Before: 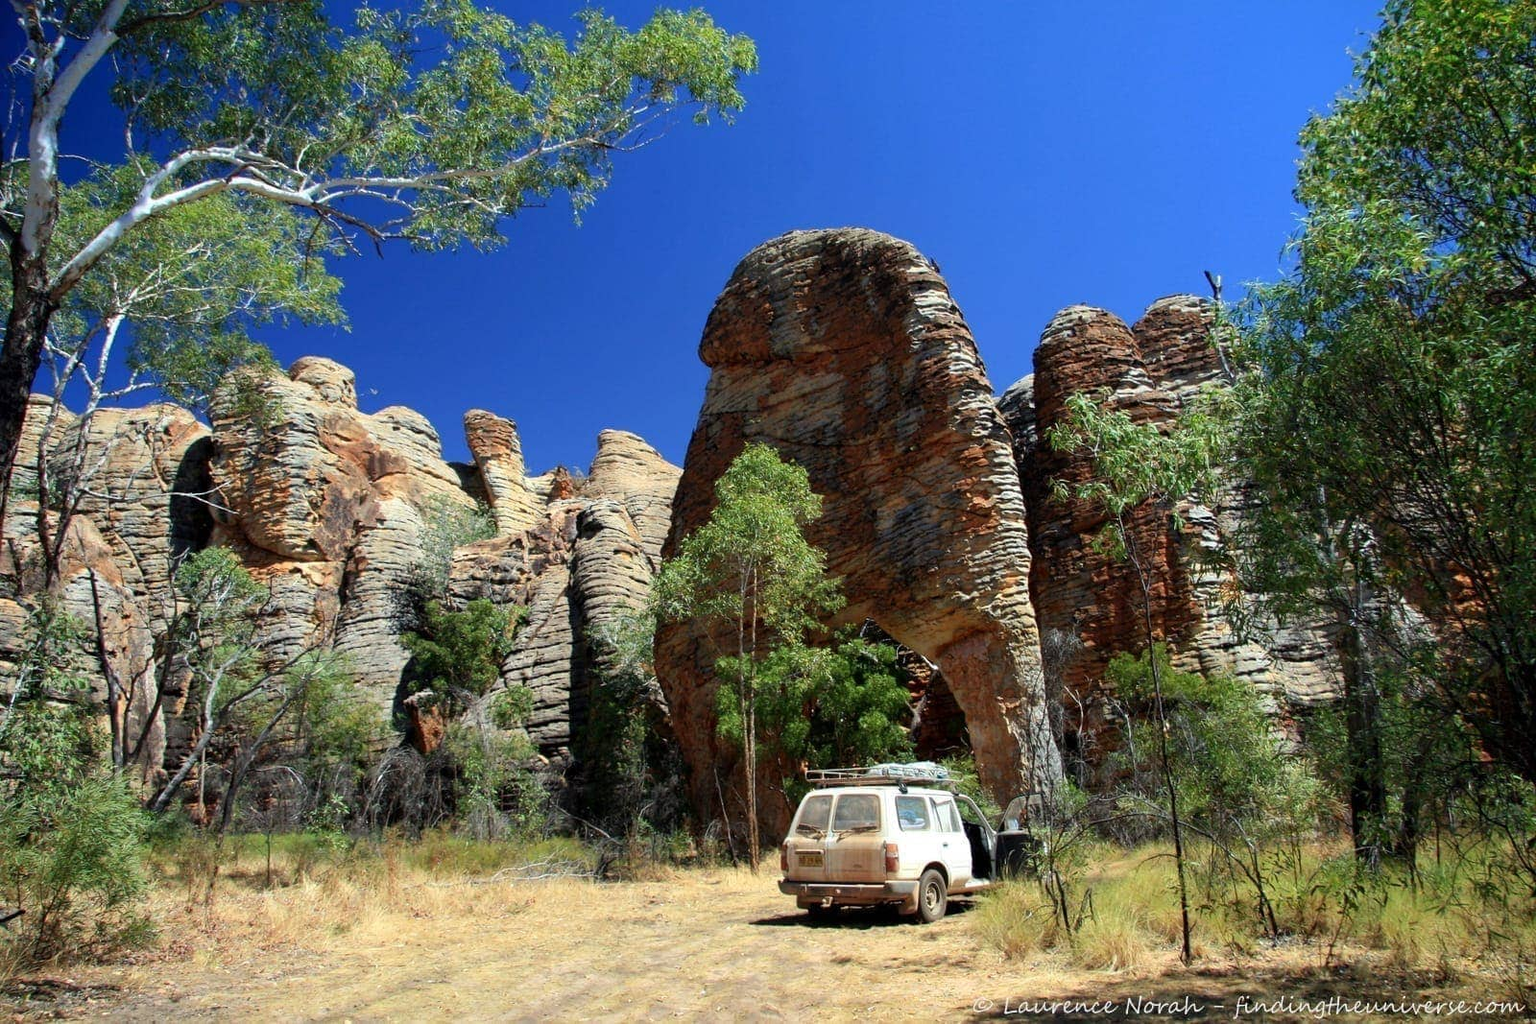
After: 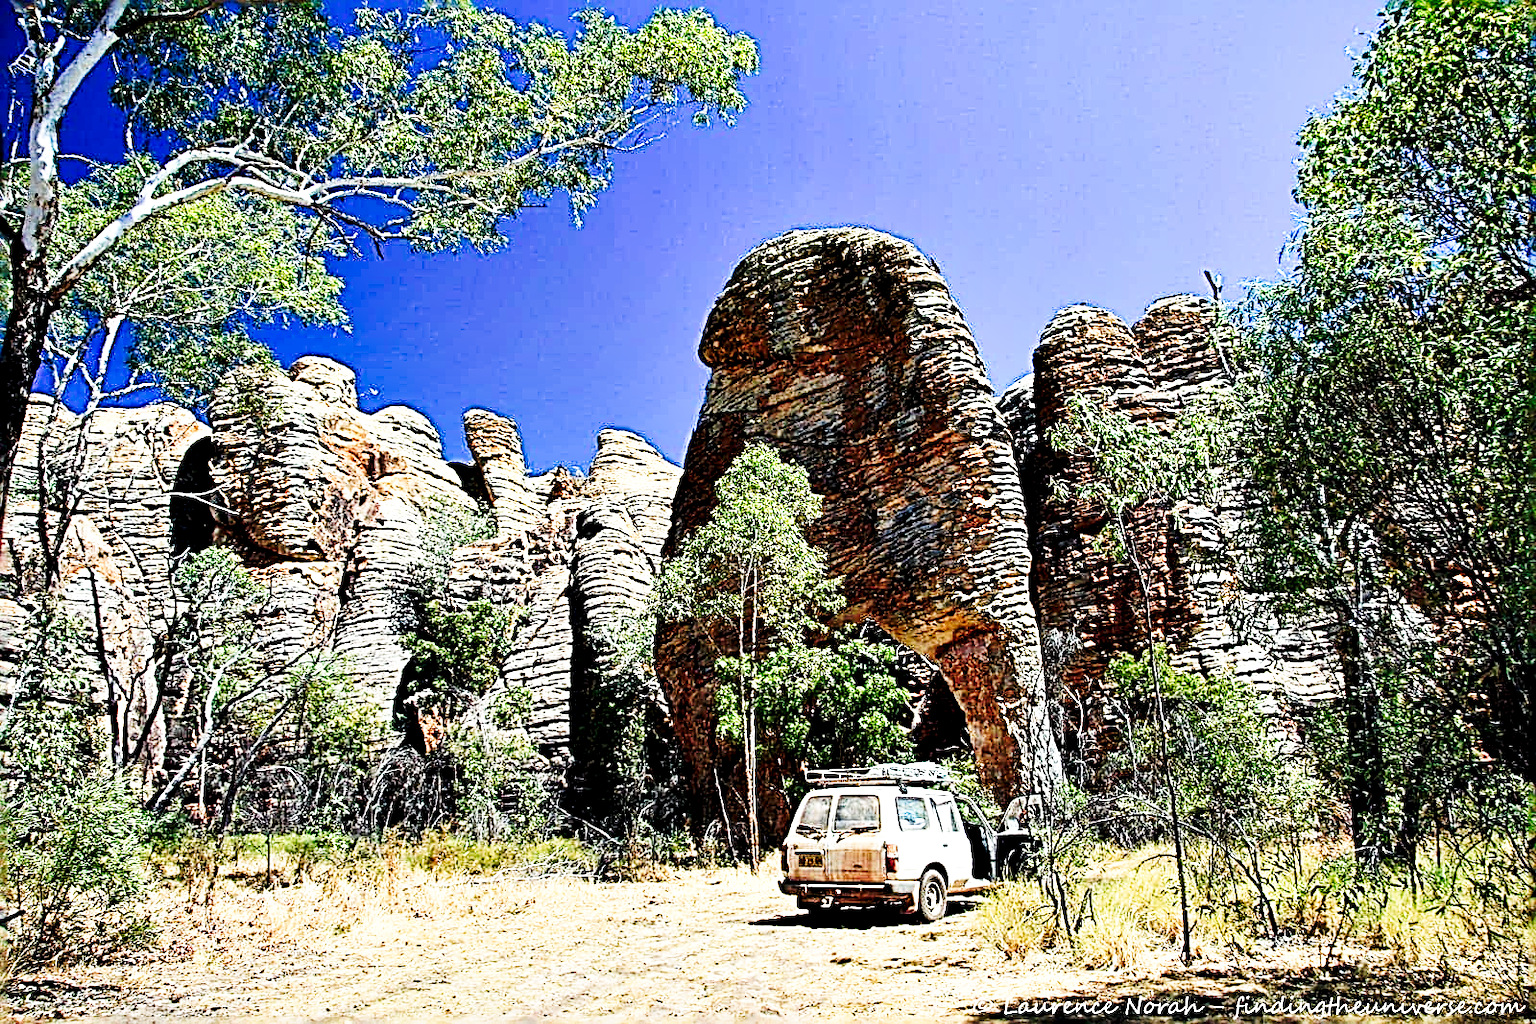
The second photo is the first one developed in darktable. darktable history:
contrast equalizer: octaves 7, y [[0.6 ×6], [0.55 ×6], [0 ×6], [0 ×6], [0 ×6]]
tone curve: curves: ch0 [(0, 0) (0.003, 0.003) (0.011, 0.013) (0.025, 0.028) (0.044, 0.05) (0.069, 0.079) (0.1, 0.113) (0.136, 0.154) (0.177, 0.201) (0.224, 0.268) (0.277, 0.38) (0.335, 0.486) (0.399, 0.588) (0.468, 0.688) (0.543, 0.787) (0.623, 0.854) (0.709, 0.916) (0.801, 0.957) (0.898, 0.978) (1, 1)], preserve colors none
sharpen: radius 3.147, amount 1.719
